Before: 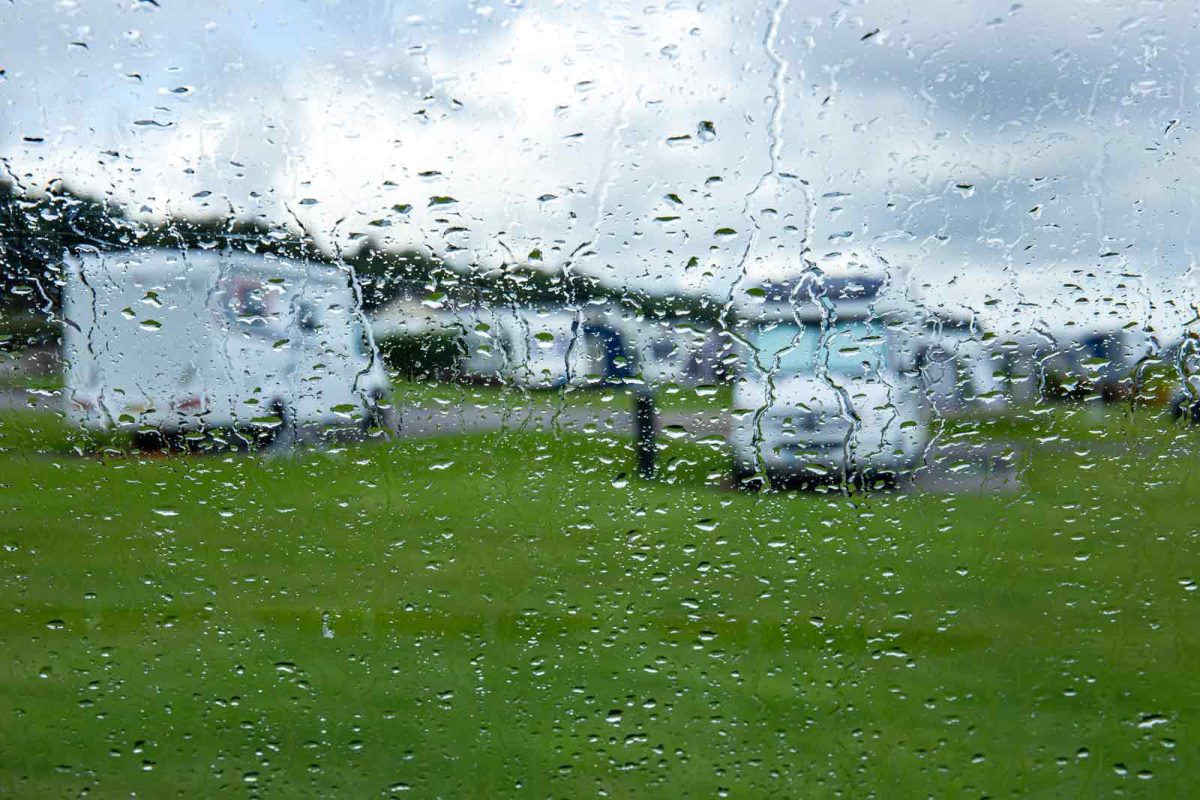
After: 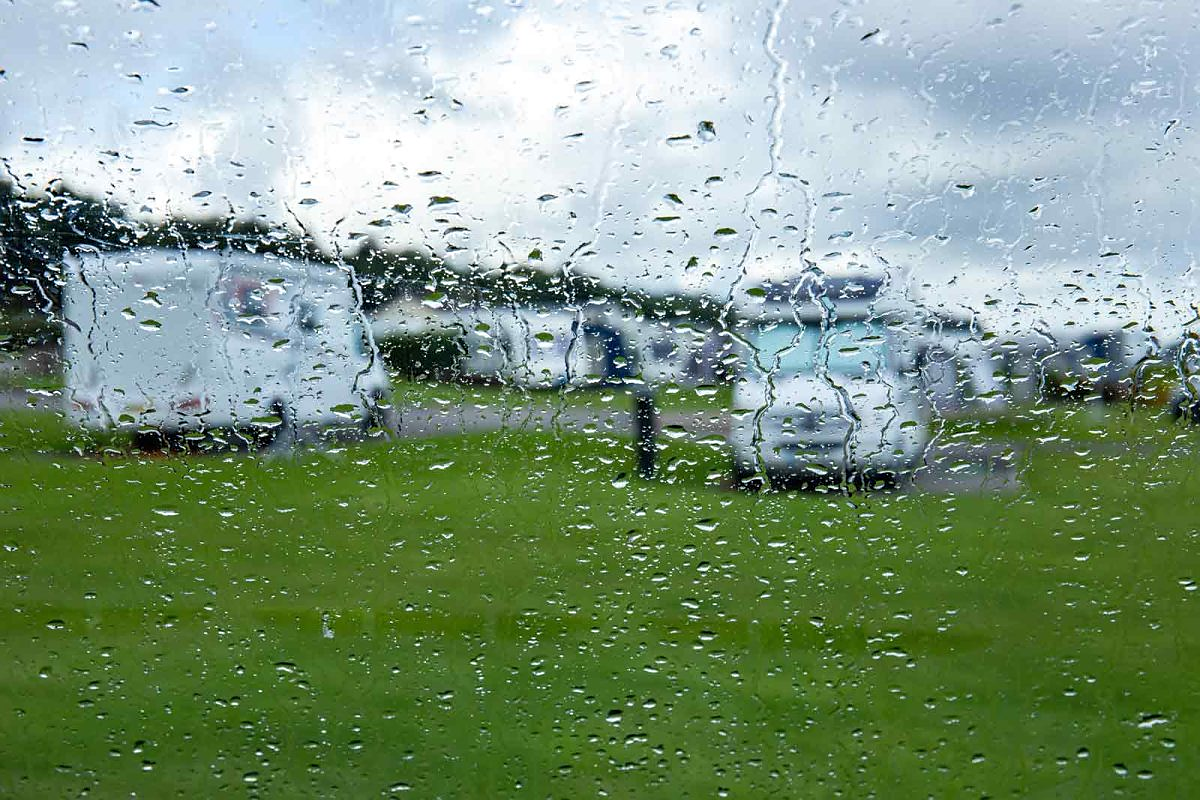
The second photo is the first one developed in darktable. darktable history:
sharpen: radius 0.982, amount 0.61
